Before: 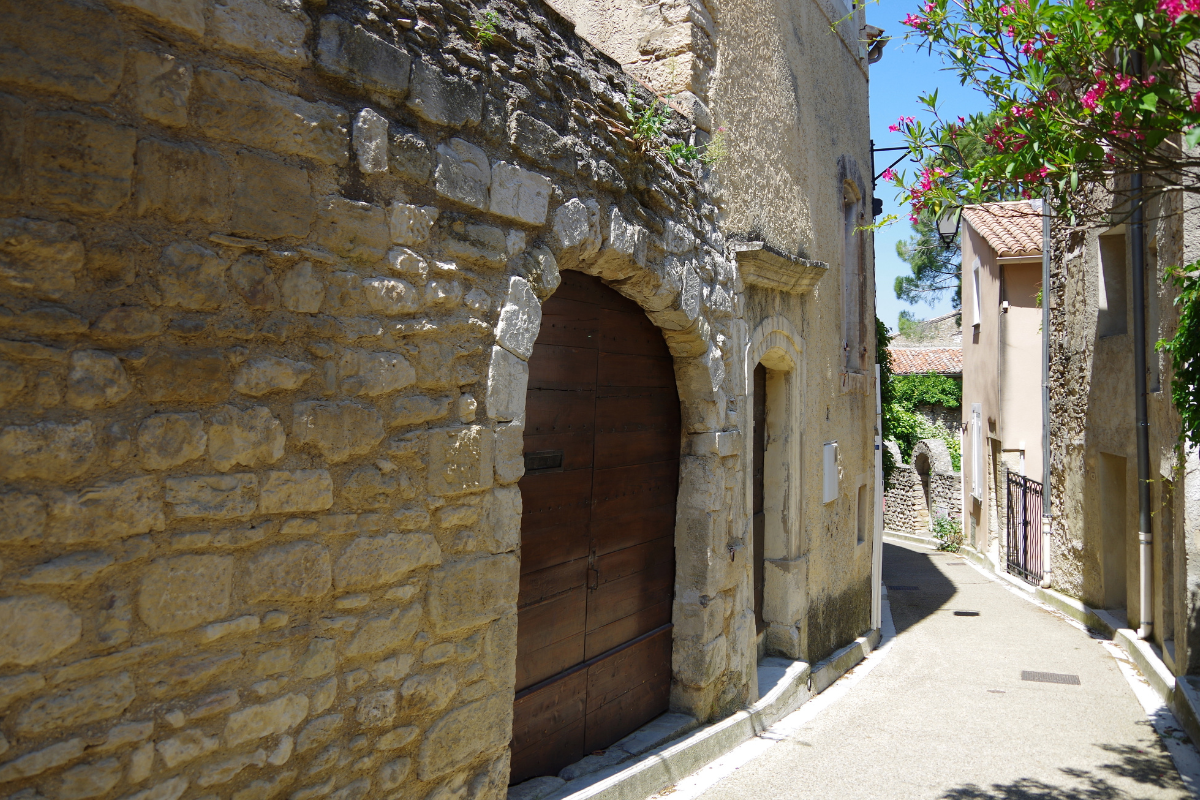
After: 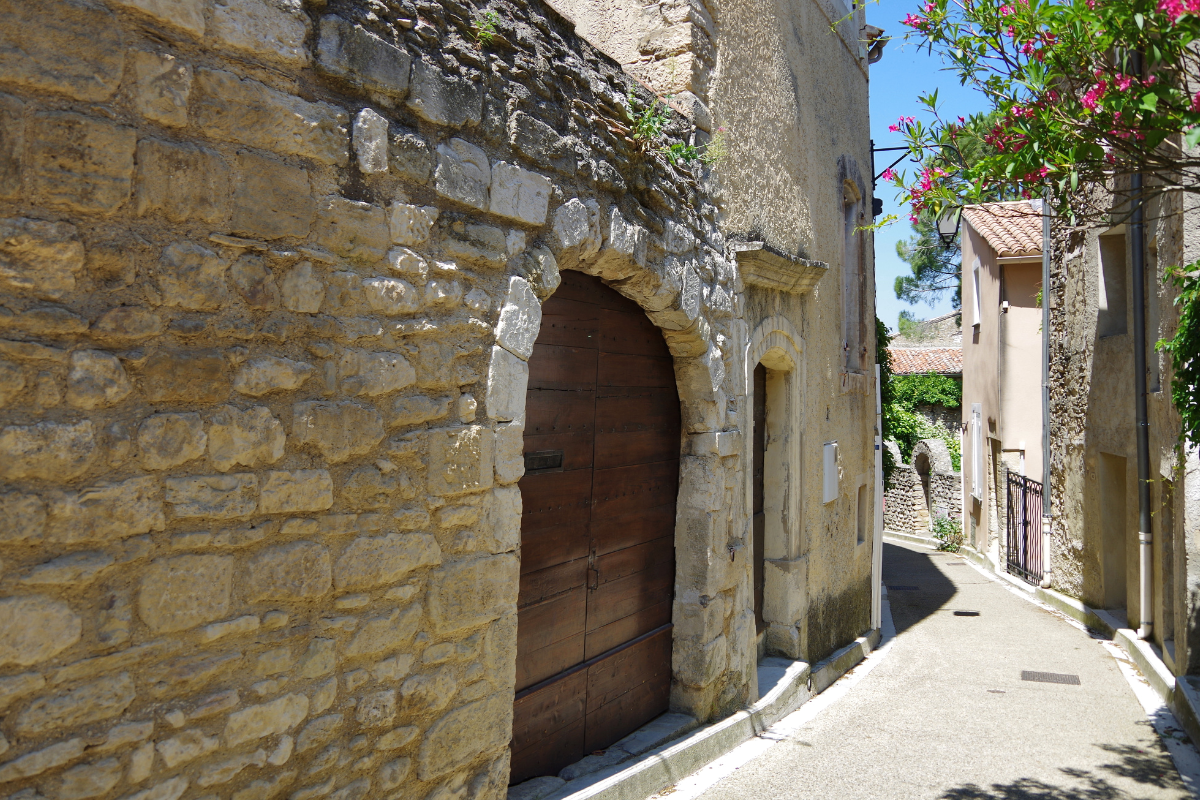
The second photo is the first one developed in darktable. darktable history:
tone equalizer: edges refinement/feathering 500, mask exposure compensation -1.57 EV, preserve details no
shadows and highlights: shadows 73.21, highlights -60.57, soften with gaussian
